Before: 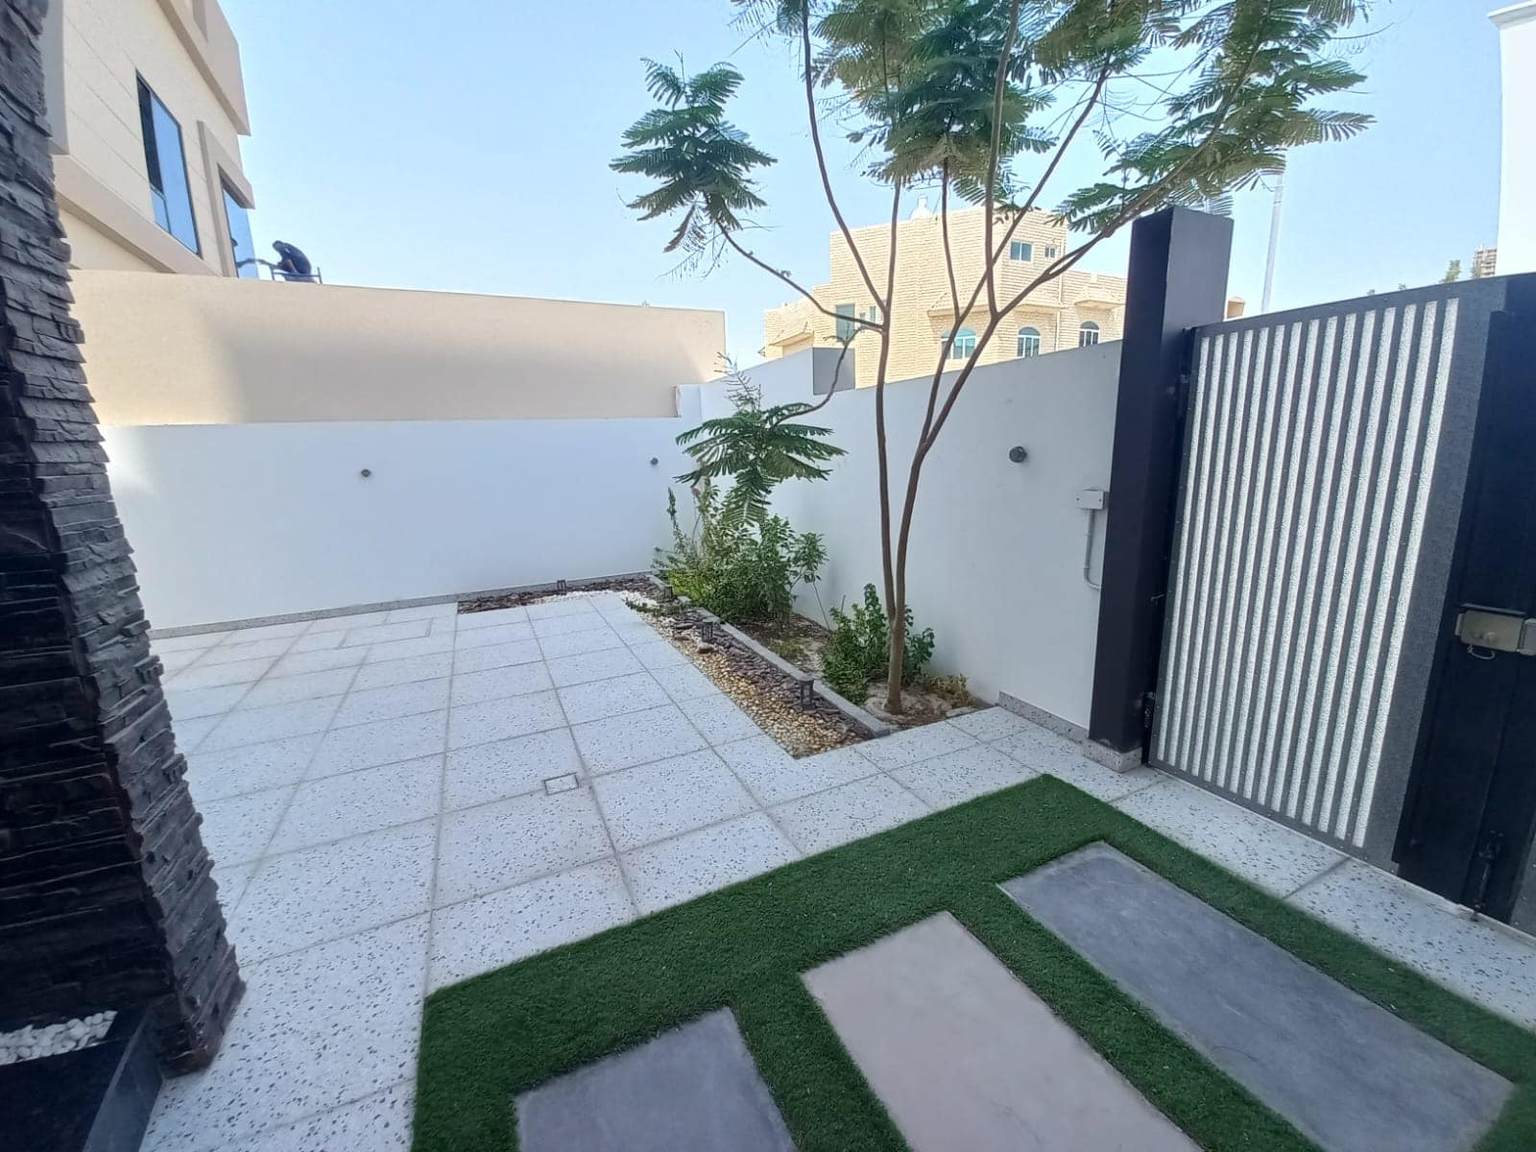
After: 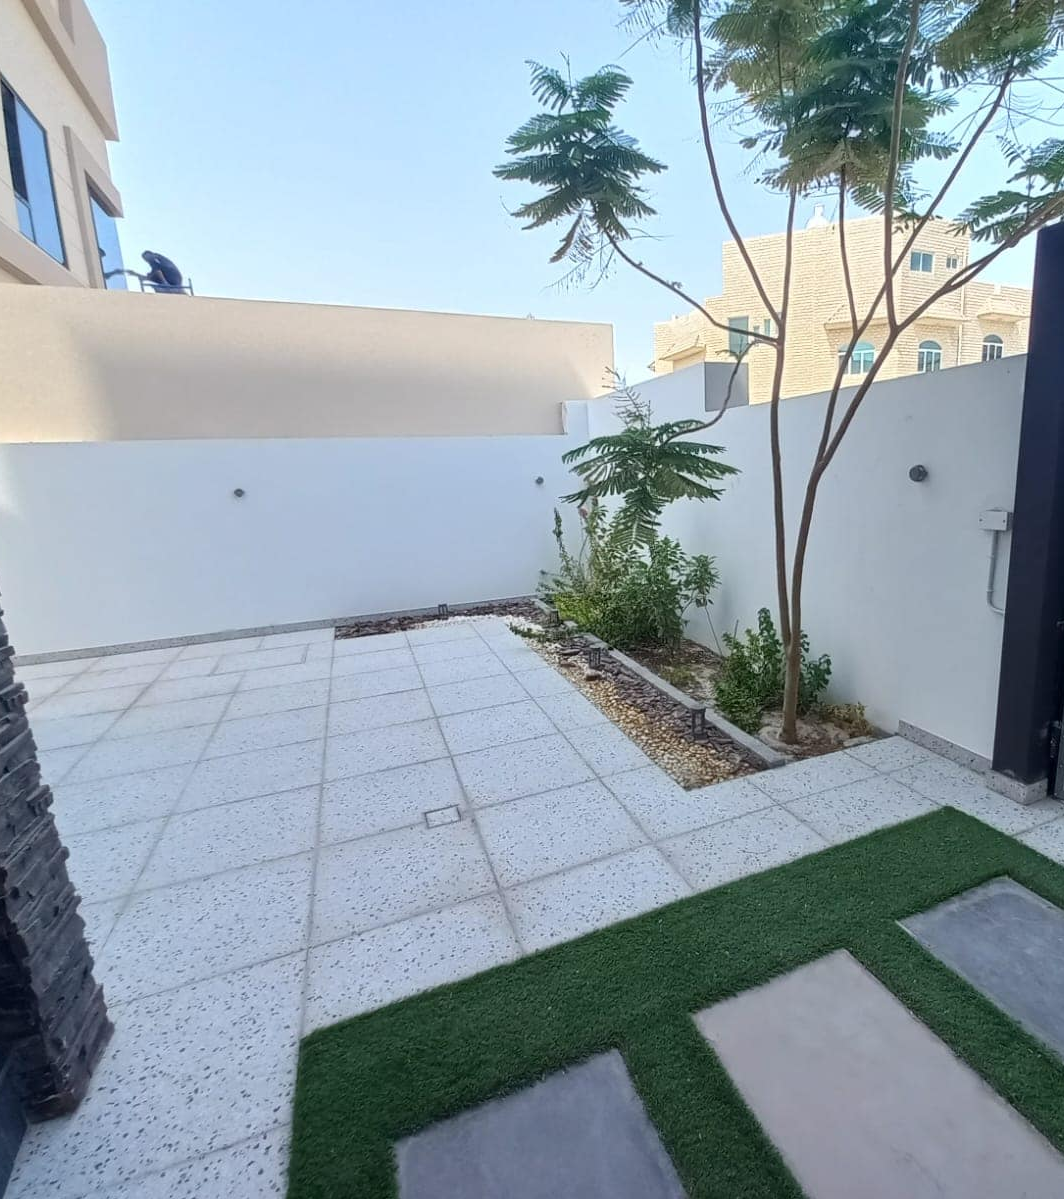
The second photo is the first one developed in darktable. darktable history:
crop and rotate: left 8.886%, right 24.602%
